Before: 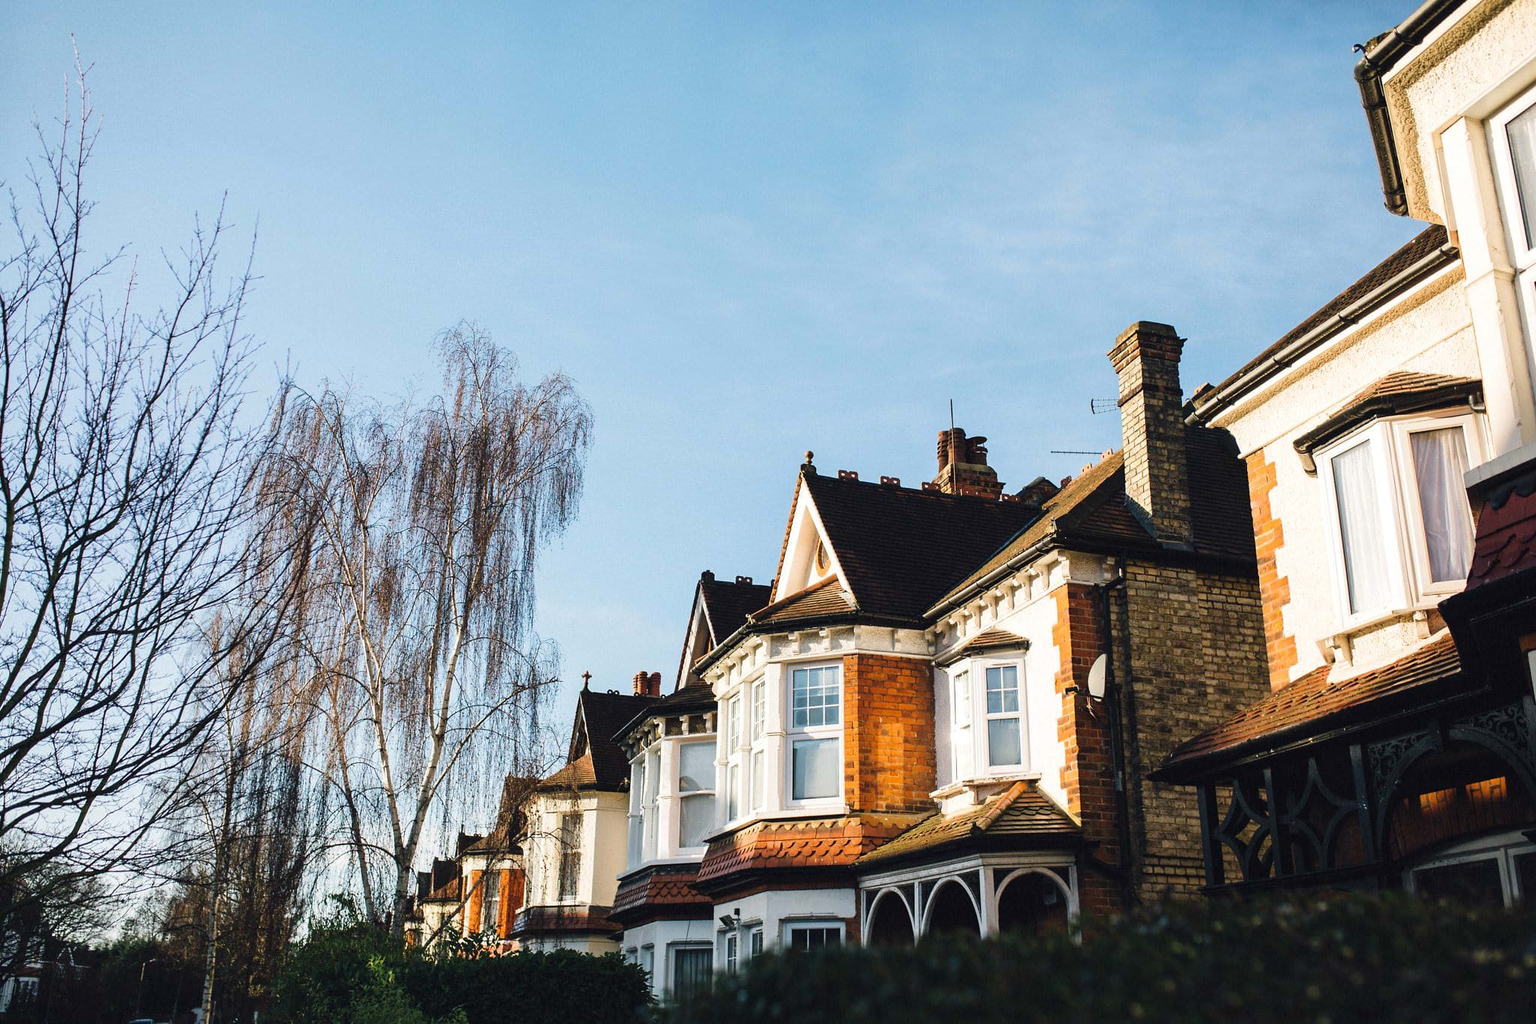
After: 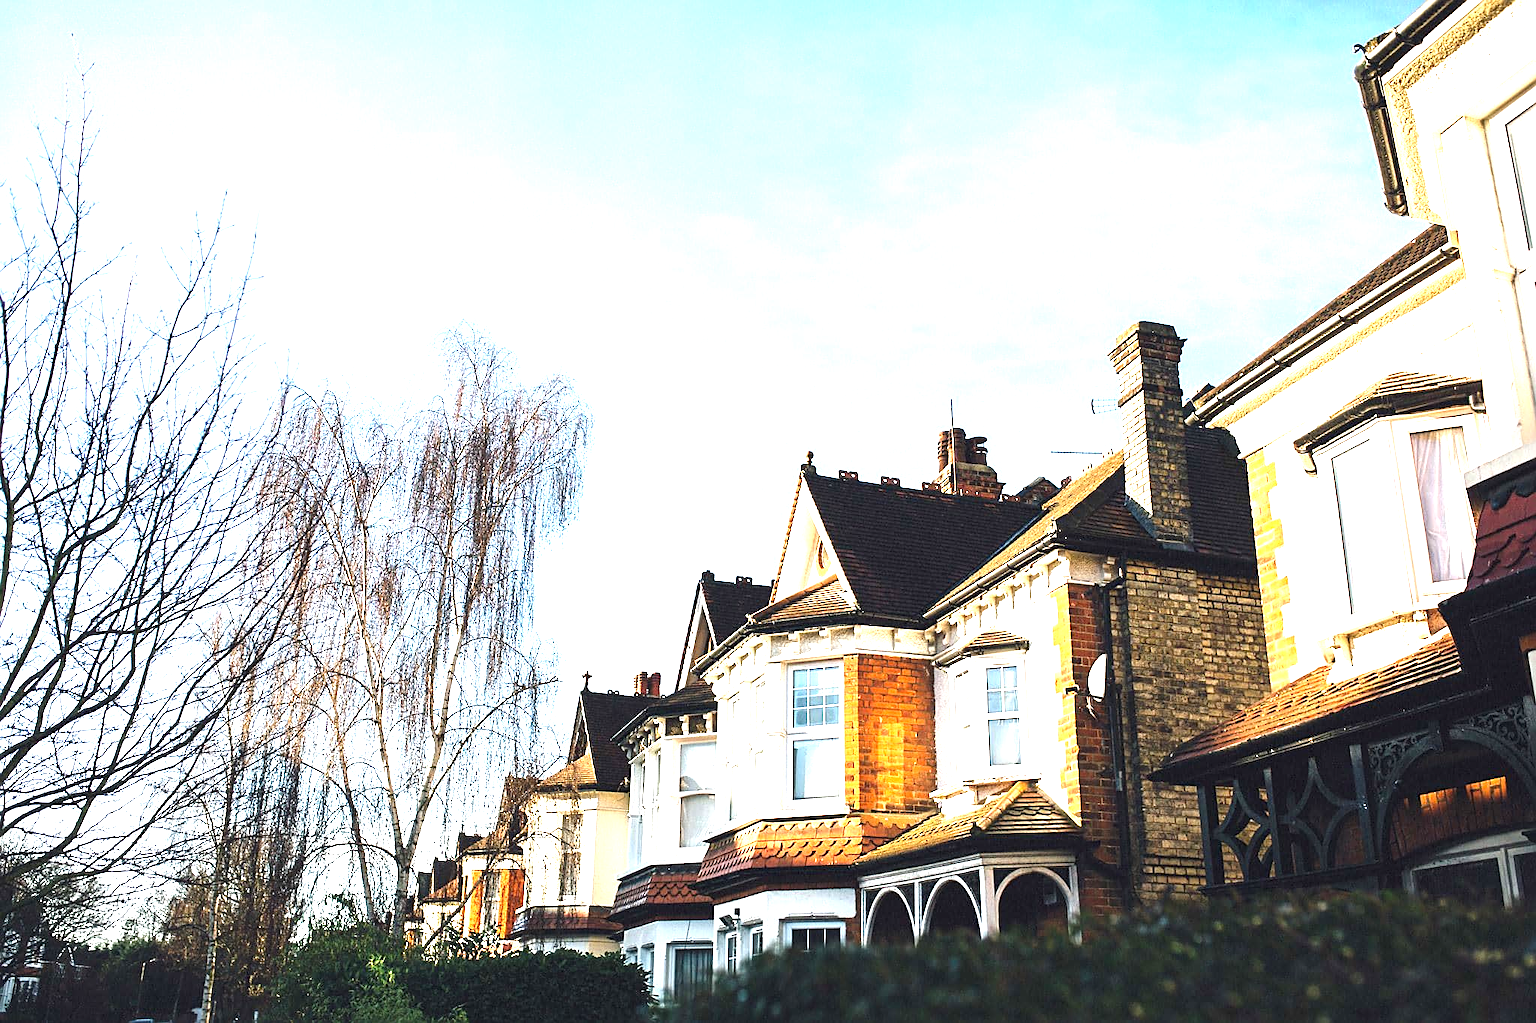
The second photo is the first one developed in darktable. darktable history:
exposure: black level correction 0, exposure 1.44 EV, compensate highlight preservation false
sharpen: on, module defaults
